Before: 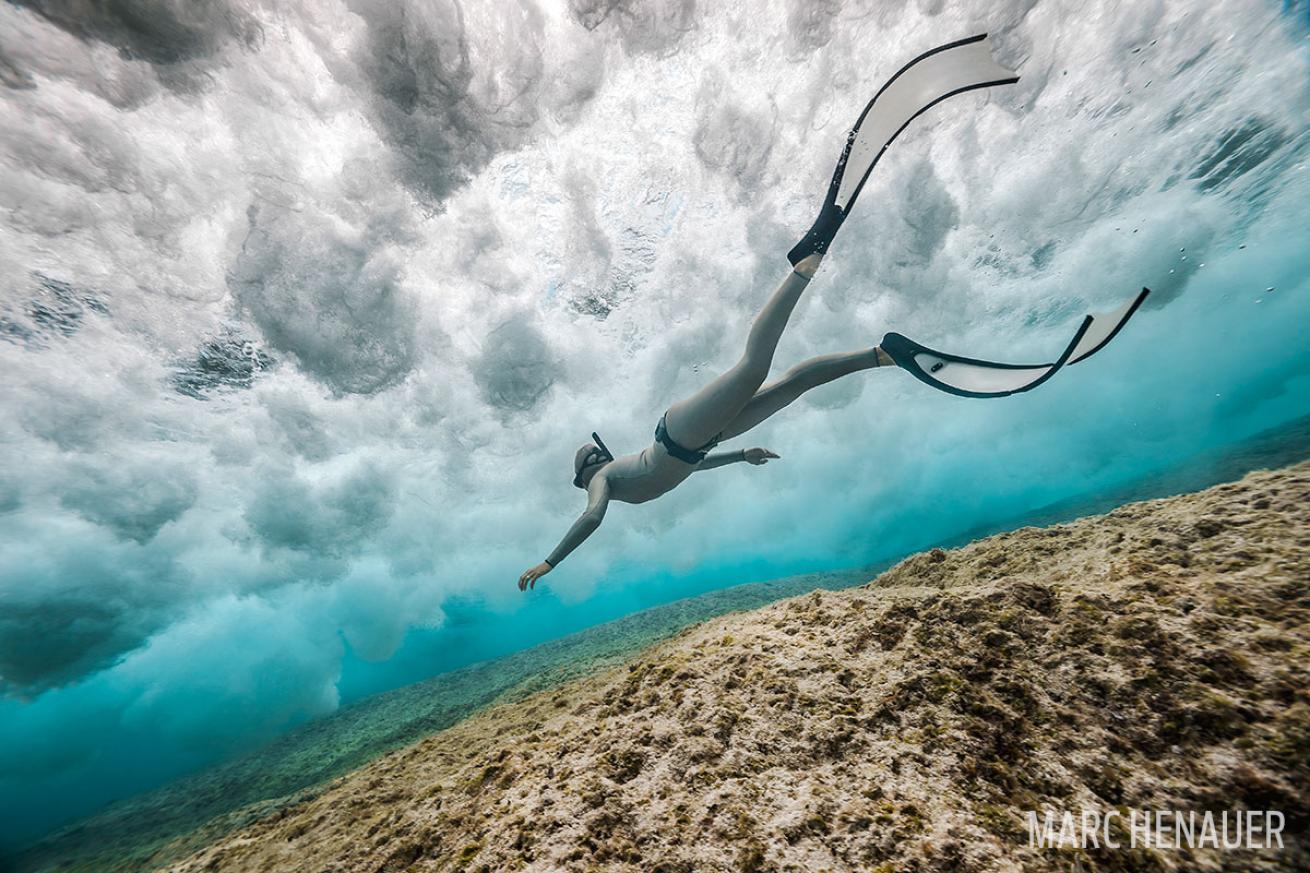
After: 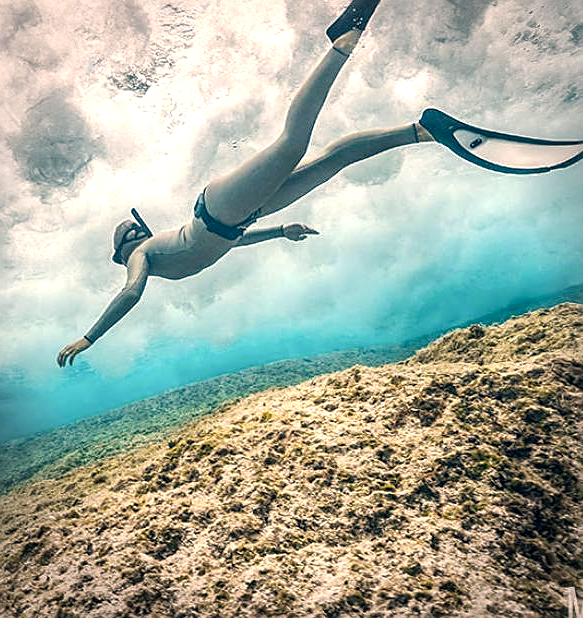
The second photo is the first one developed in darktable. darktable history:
exposure: black level correction 0, exposure 0.697 EV, compensate highlight preservation false
crop: left 35.263%, top 25.772%, right 20.213%, bottom 3.432%
local contrast: on, module defaults
sharpen: on, module defaults
color correction: highlights a* 10.35, highlights b* 14.63, shadows a* -10.13, shadows b* -14.83
vignetting: fall-off radius 32.42%, brightness -0.462, saturation -0.311
